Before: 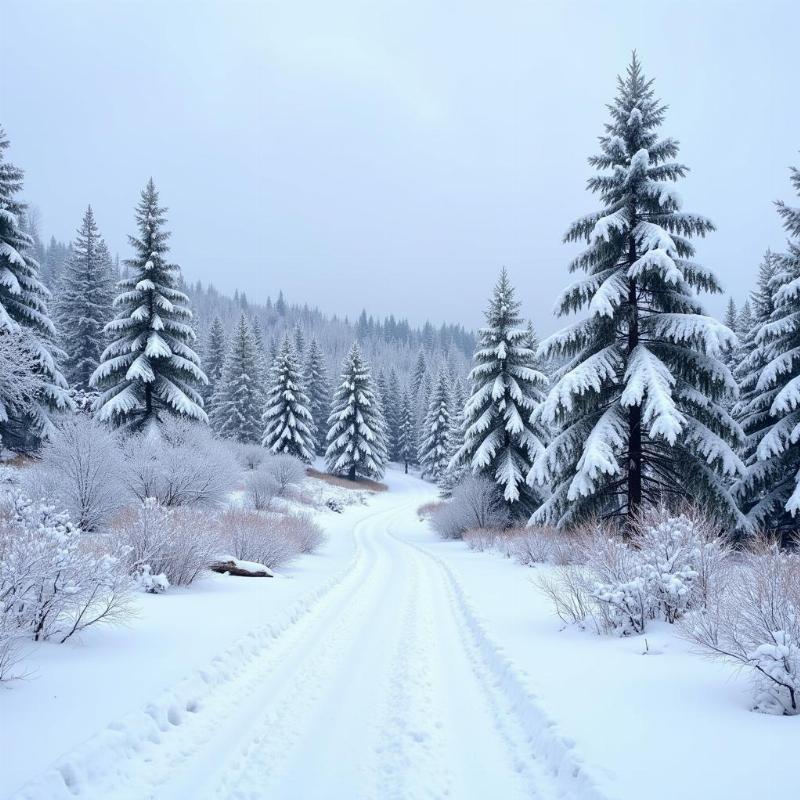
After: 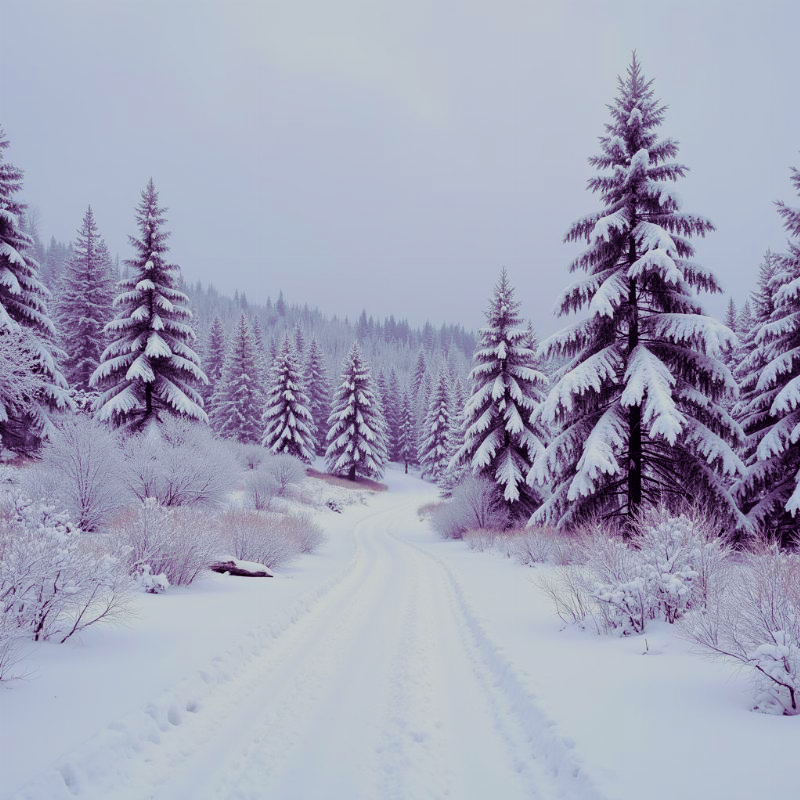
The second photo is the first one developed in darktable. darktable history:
filmic rgb: black relative exposure -7.15 EV, white relative exposure 5.36 EV, hardness 3.02, color science v6 (2022)
contrast brightness saturation: contrast 0.06, brightness -0.01, saturation -0.23
color correction: highlights a* 3.22, highlights b* 1.93, saturation 1.19
split-toning: shadows › hue 277.2°, shadows › saturation 0.74
